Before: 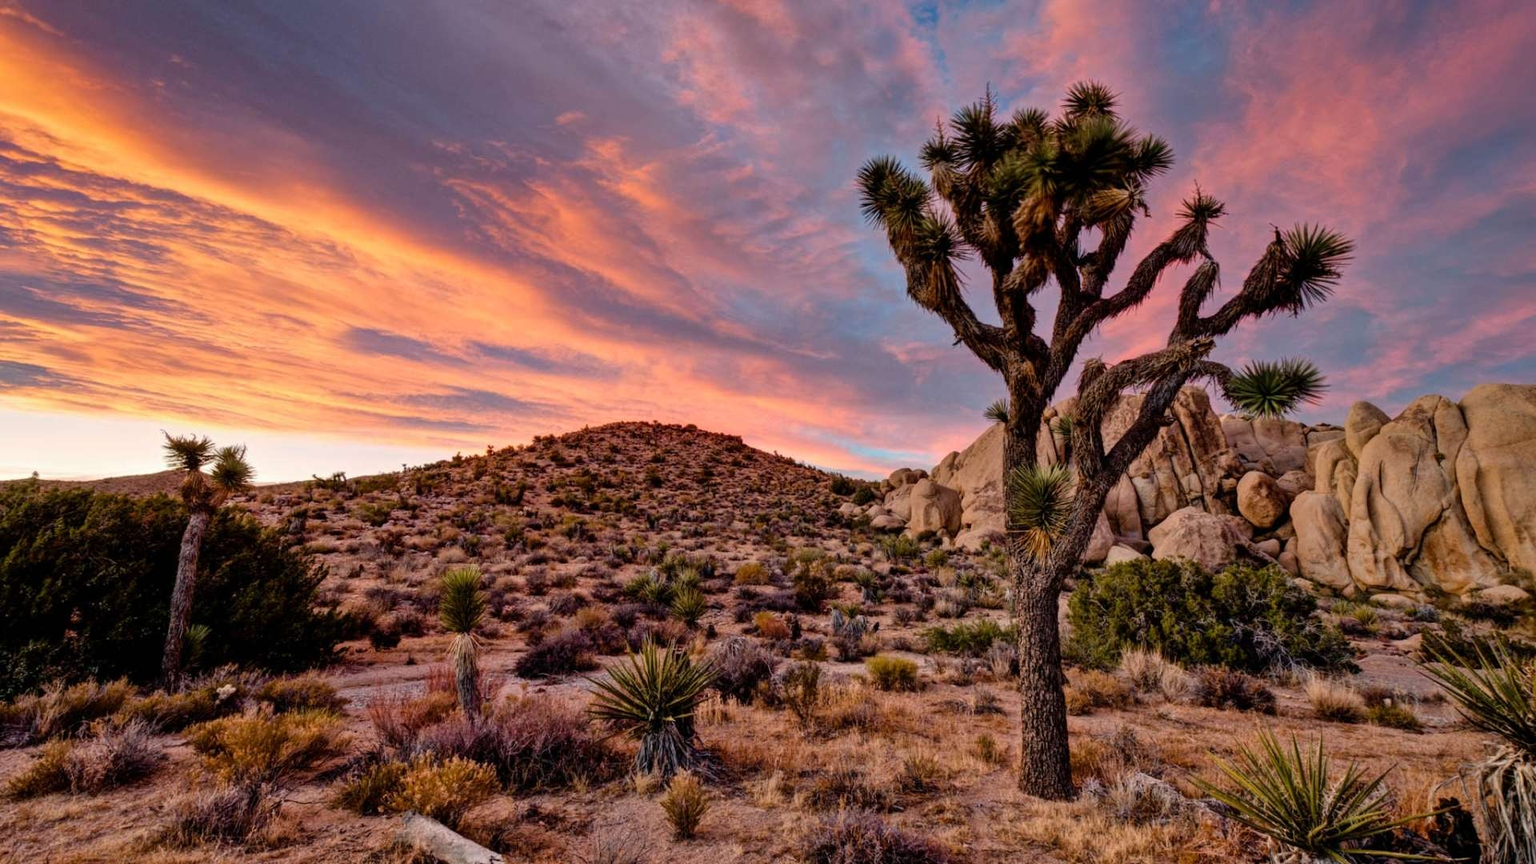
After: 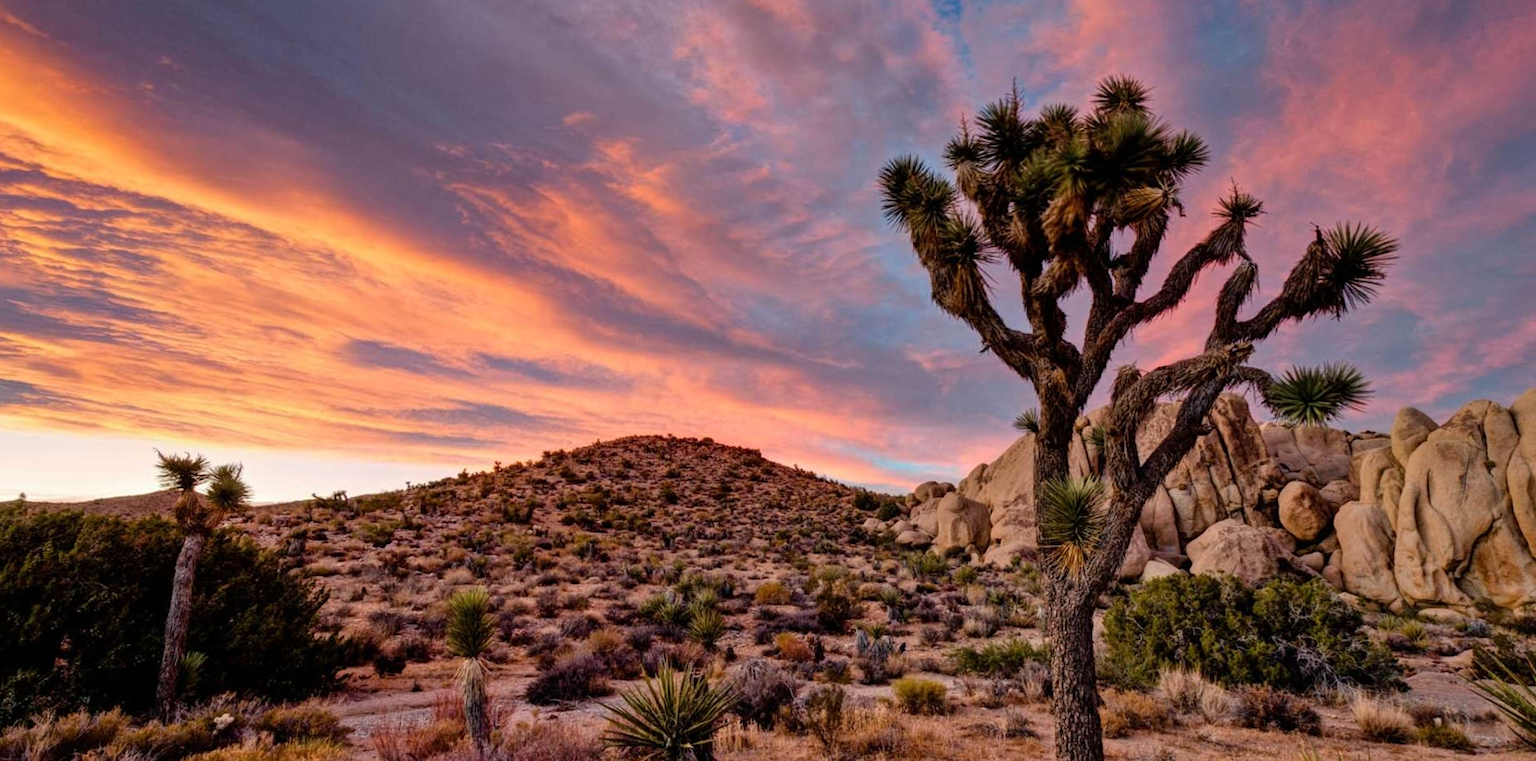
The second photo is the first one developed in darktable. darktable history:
levels: black 0.056%
crop and rotate: angle 0.509°, left 0.206%, right 2.57%, bottom 14.29%
